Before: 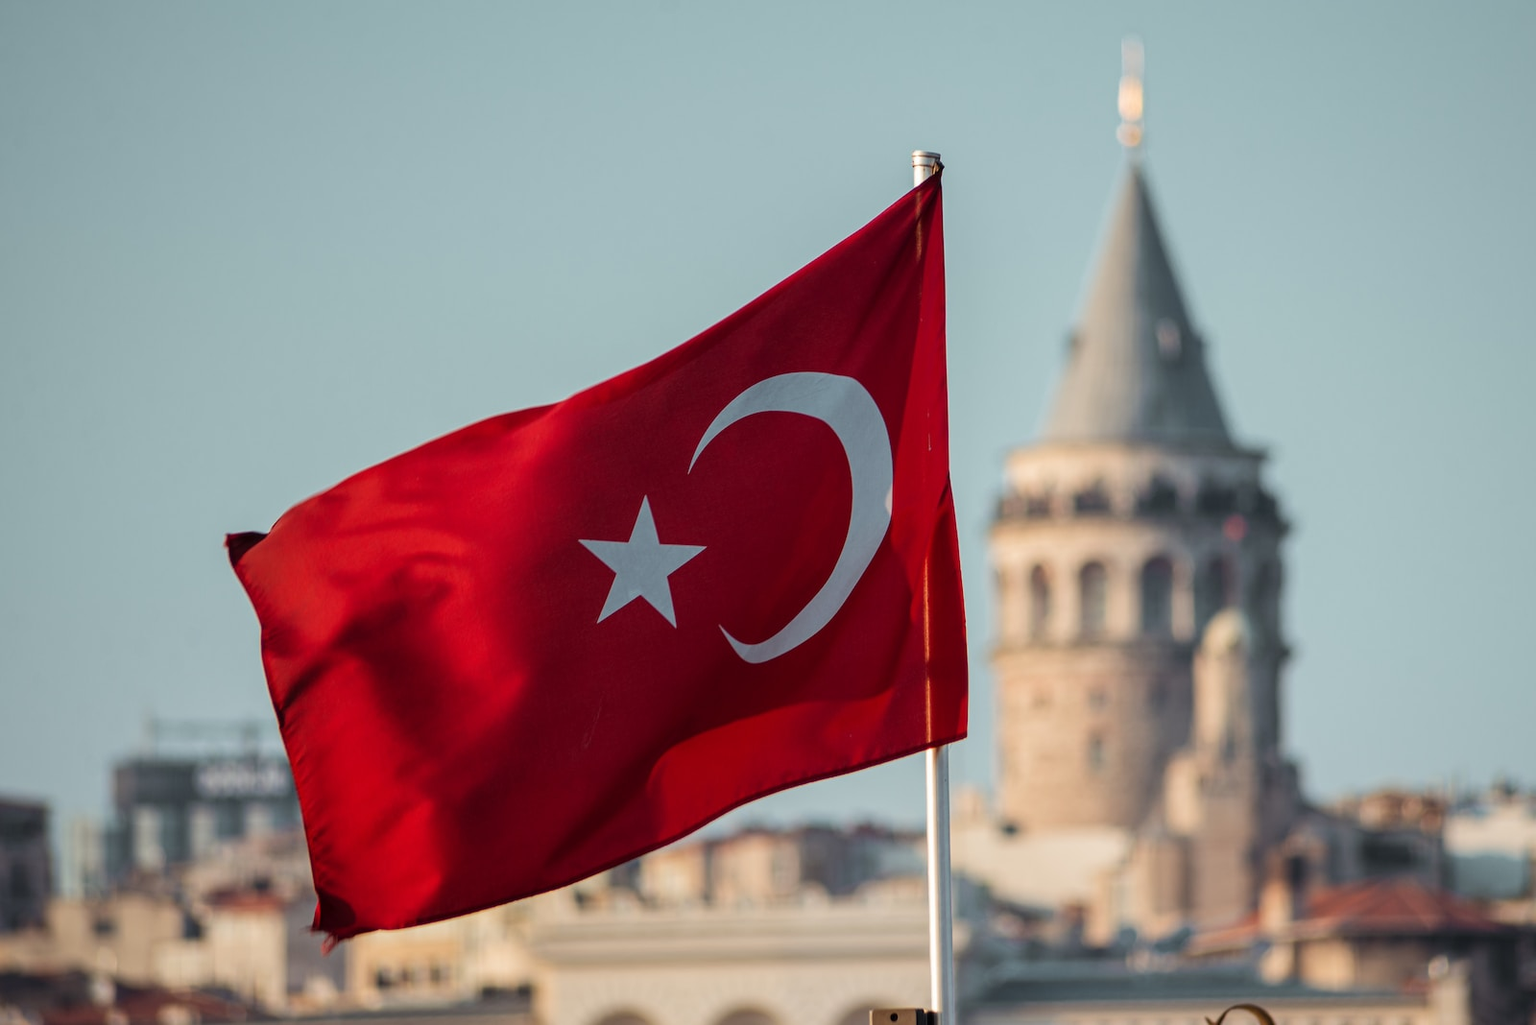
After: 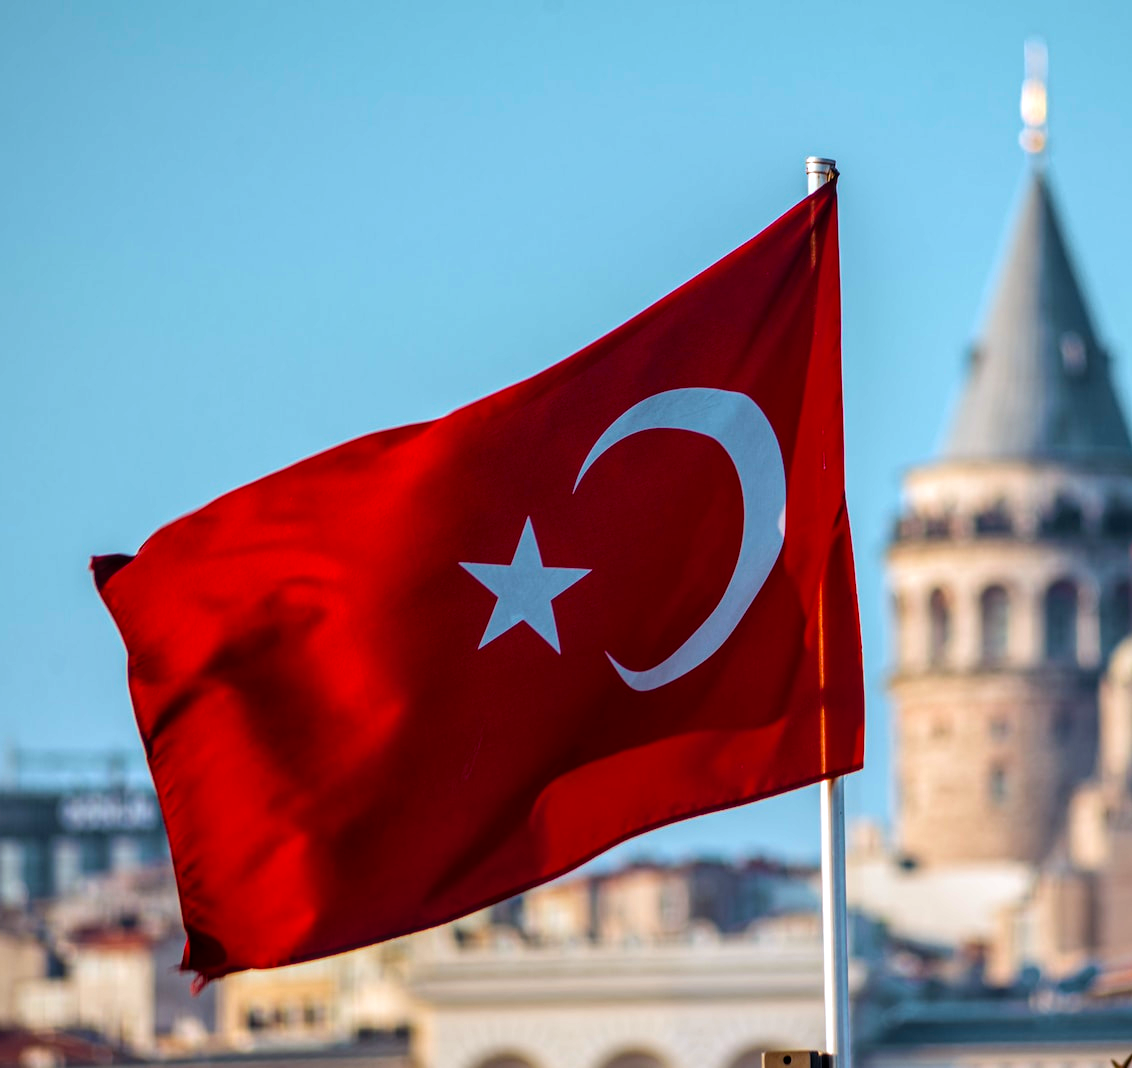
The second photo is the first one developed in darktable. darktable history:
color calibration: x 0.37, y 0.382, temperature 4313.32 K
crop and rotate: left 9.061%, right 20.142%
color balance rgb: linear chroma grading › global chroma 50%, perceptual saturation grading › global saturation 2.34%, global vibrance 6.64%, contrast 12.71%, saturation formula JzAzBz (2021)
local contrast: on, module defaults
